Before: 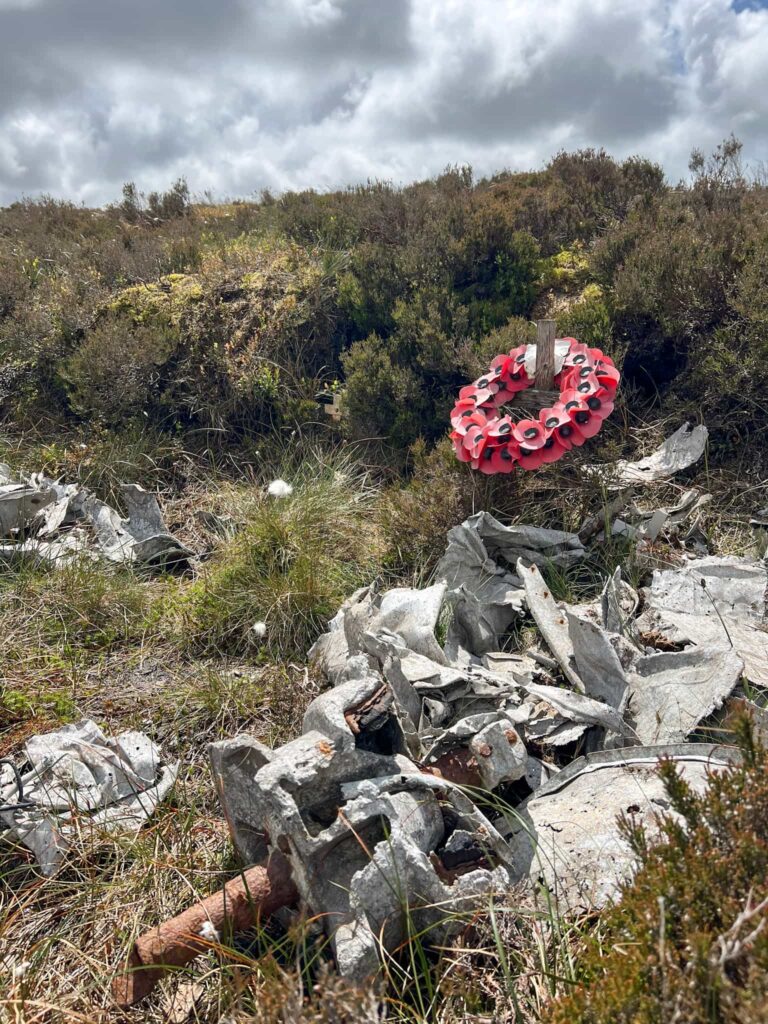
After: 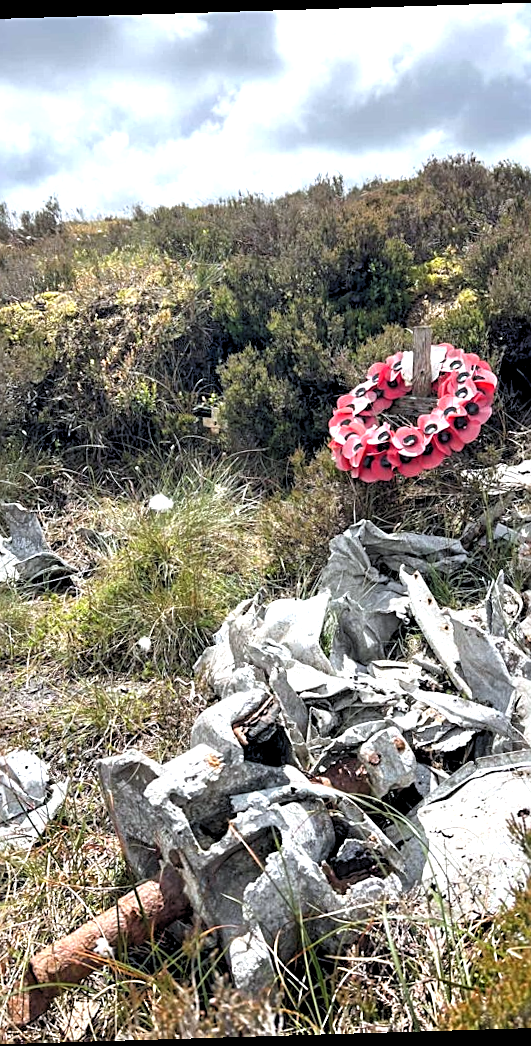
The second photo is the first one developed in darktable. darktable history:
rotate and perspective: rotation -1.75°, automatic cropping off
white balance: red 0.976, blue 1.04
rgb levels: levels [[0.01, 0.419, 0.839], [0, 0.5, 1], [0, 0.5, 1]]
crop: left 16.899%, right 16.556%
sharpen: on, module defaults
exposure: black level correction -0.002, exposure 0.54 EV, compensate highlight preservation false
